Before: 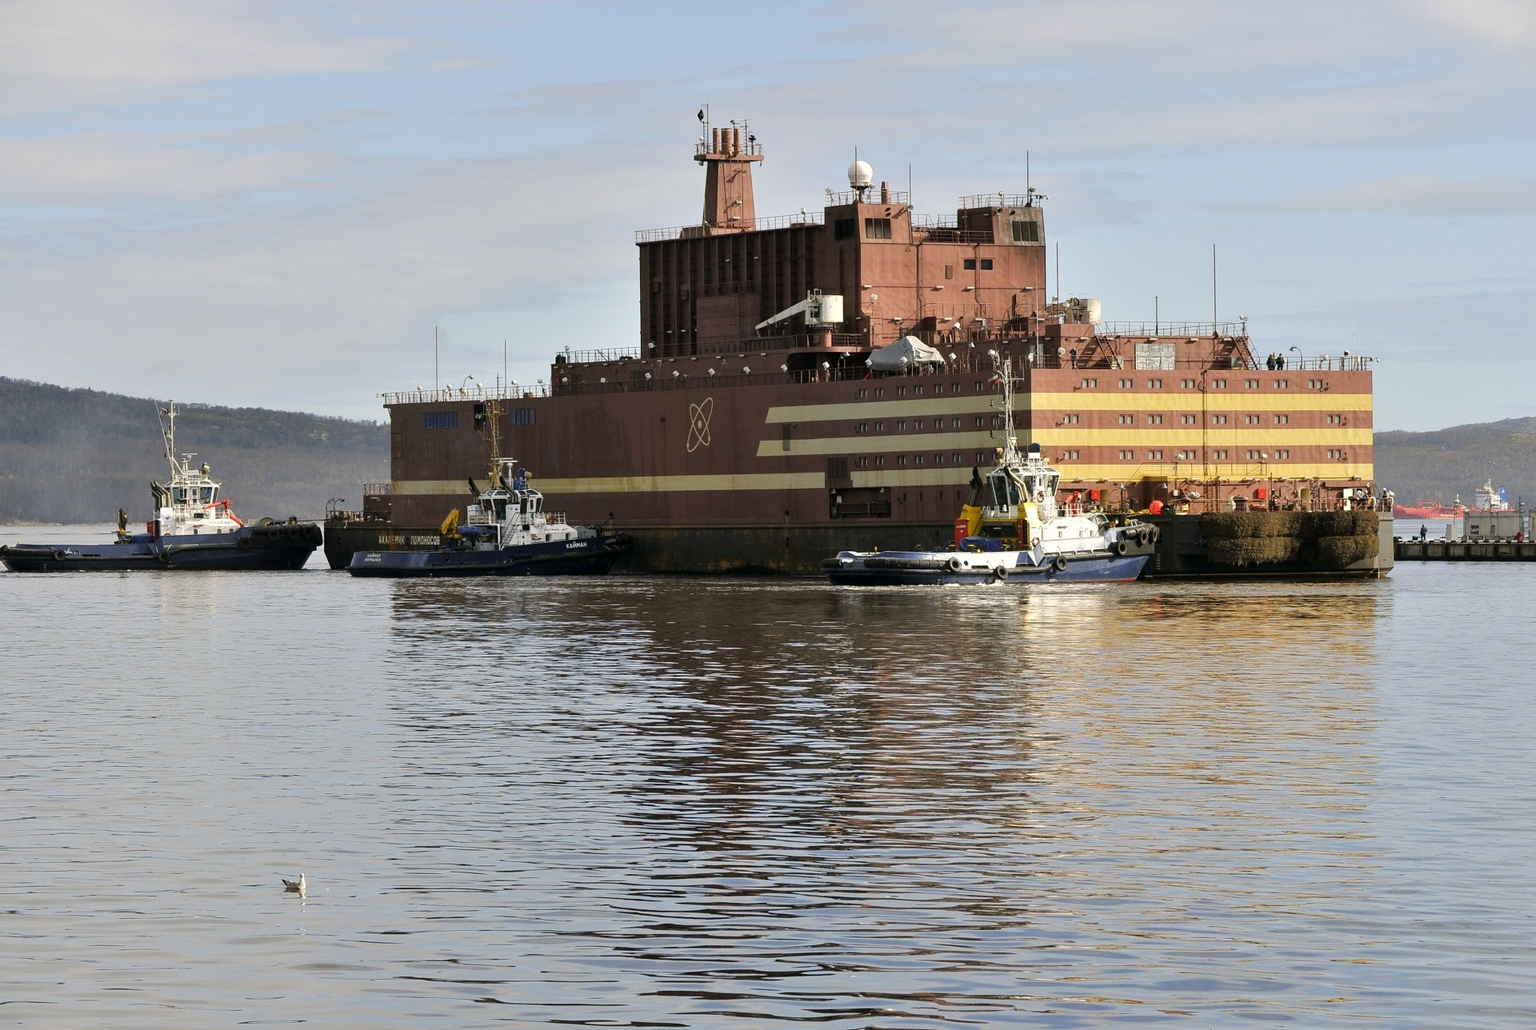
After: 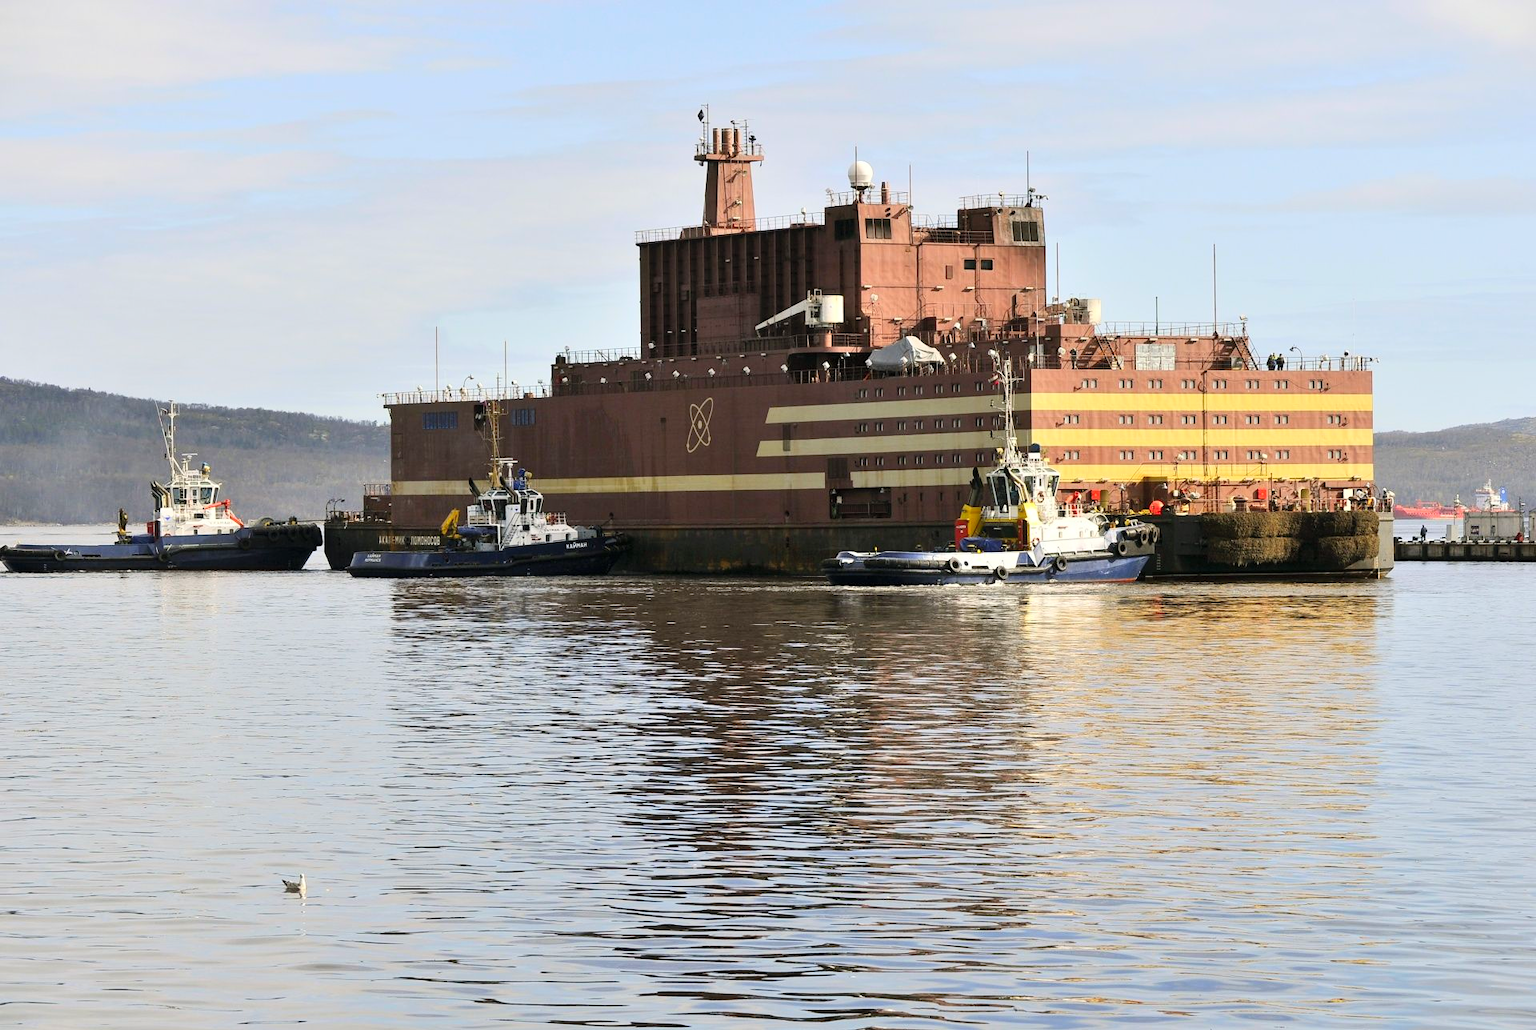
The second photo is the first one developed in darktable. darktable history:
contrast brightness saturation: contrast 0.2, brightness 0.16, saturation 0.219
